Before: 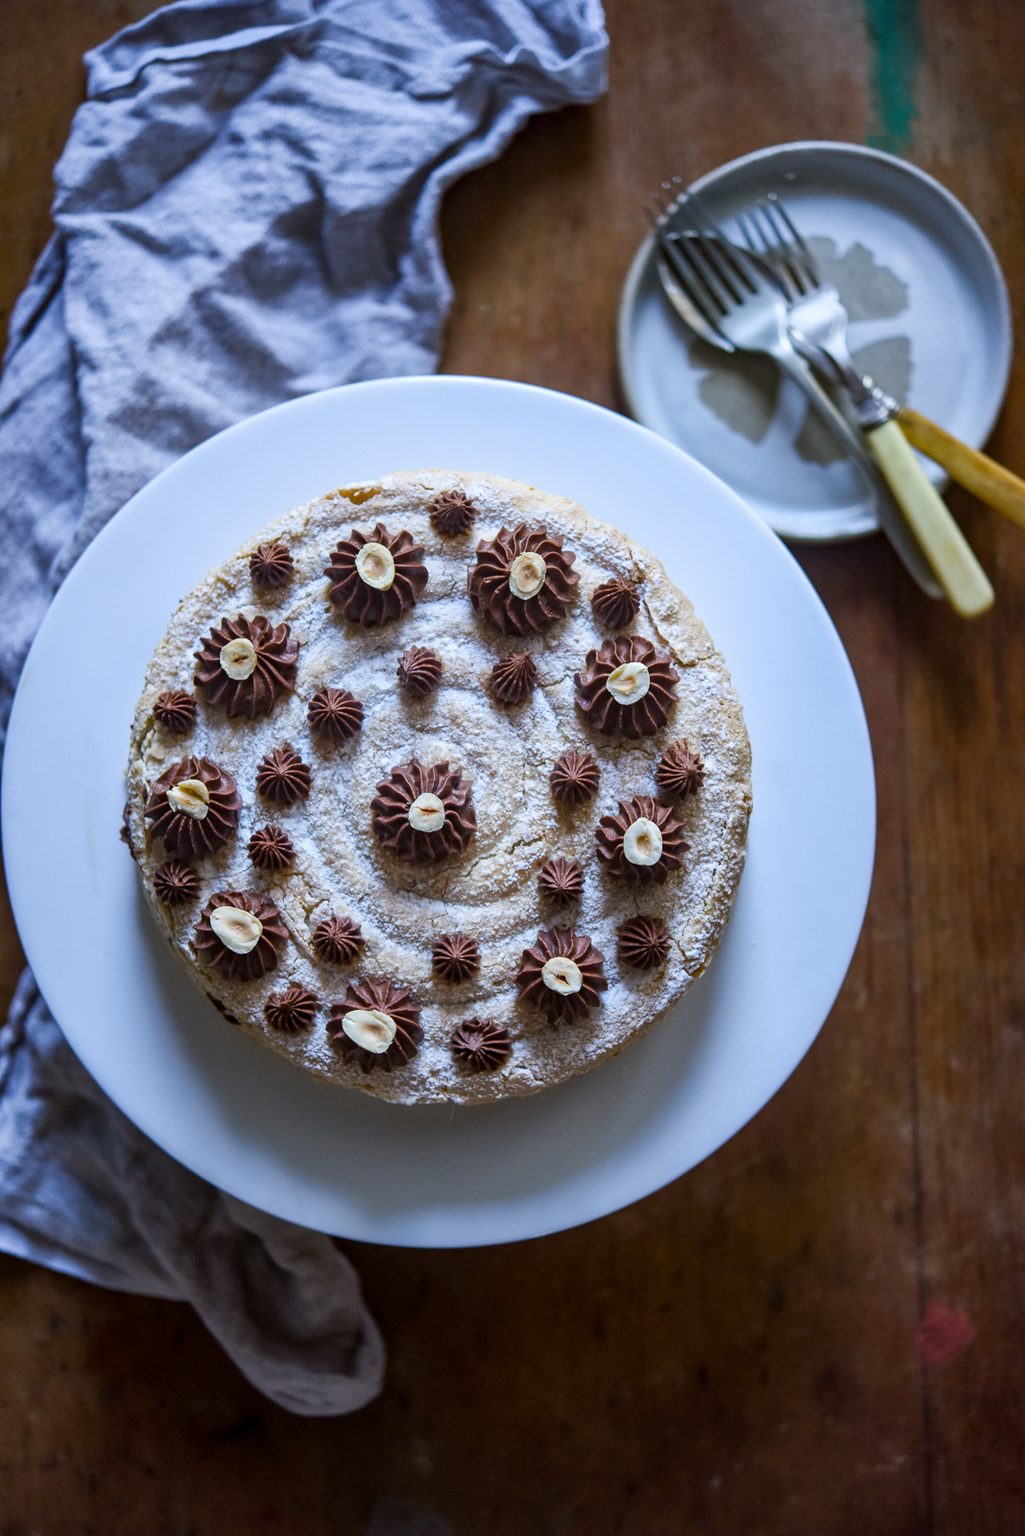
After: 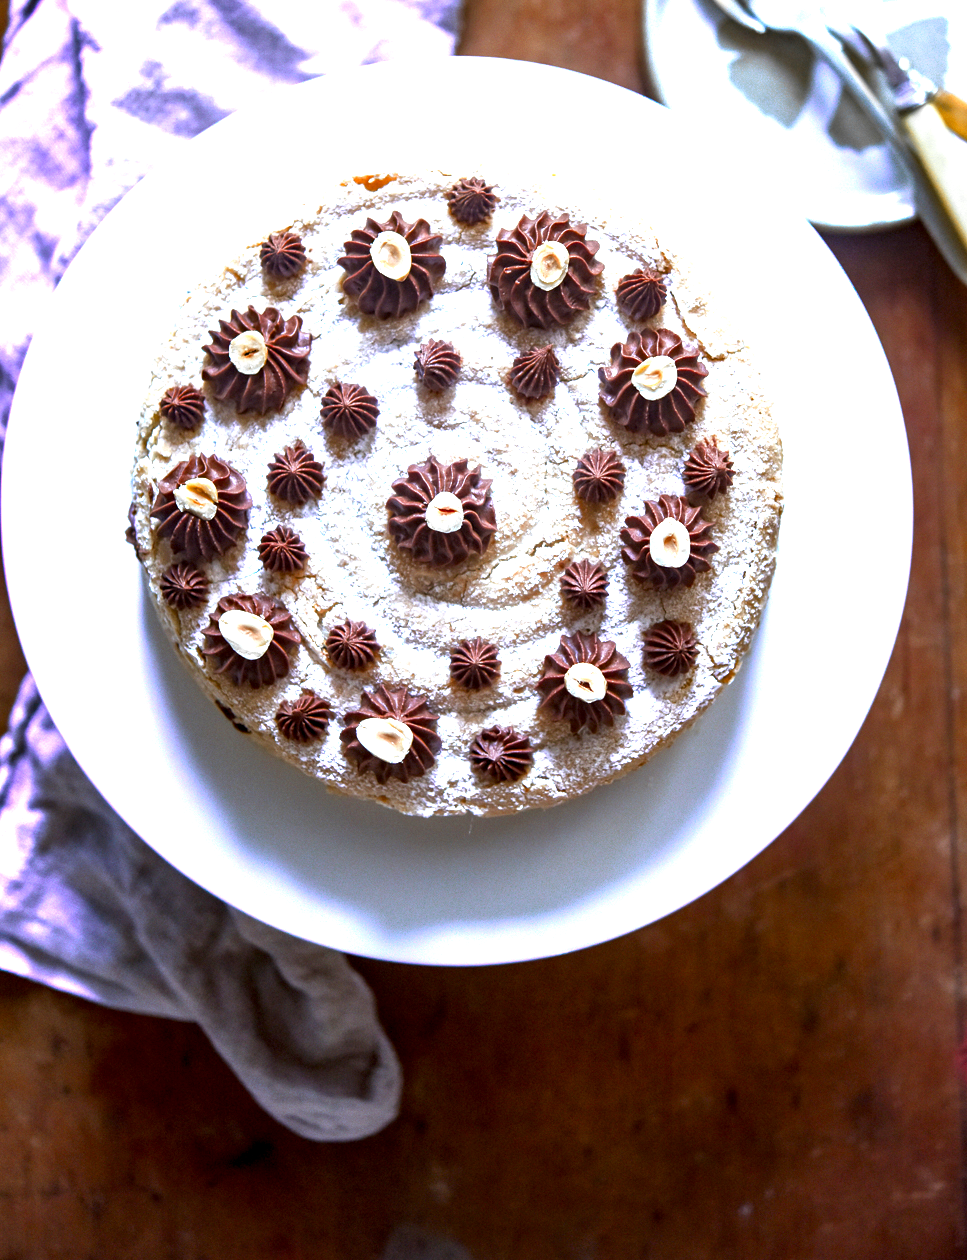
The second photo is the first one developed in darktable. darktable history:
color zones: curves: ch0 [(0, 0.363) (0.128, 0.373) (0.25, 0.5) (0.402, 0.407) (0.521, 0.525) (0.63, 0.559) (0.729, 0.662) (0.867, 0.471)]; ch1 [(0, 0.515) (0.136, 0.618) (0.25, 0.5) (0.378, 0) (0.516, 0) (0.622, 0.593) (0.737, 0.819) (0.87, 0.593)]; ch2 [(0, 0.529) (0.128, 0.471) (0.282, 0.451) (0.386, 0.662) (0.516, 0.525) (0.633, 0.554) (0.75, 0.62) (0.875, 0.441)]
crop: top 20.916%, right 9.437%, bottom 0.316%
exposure: black level correction 0.001, exposure 1.3 EV, compensate highlight preservation false
